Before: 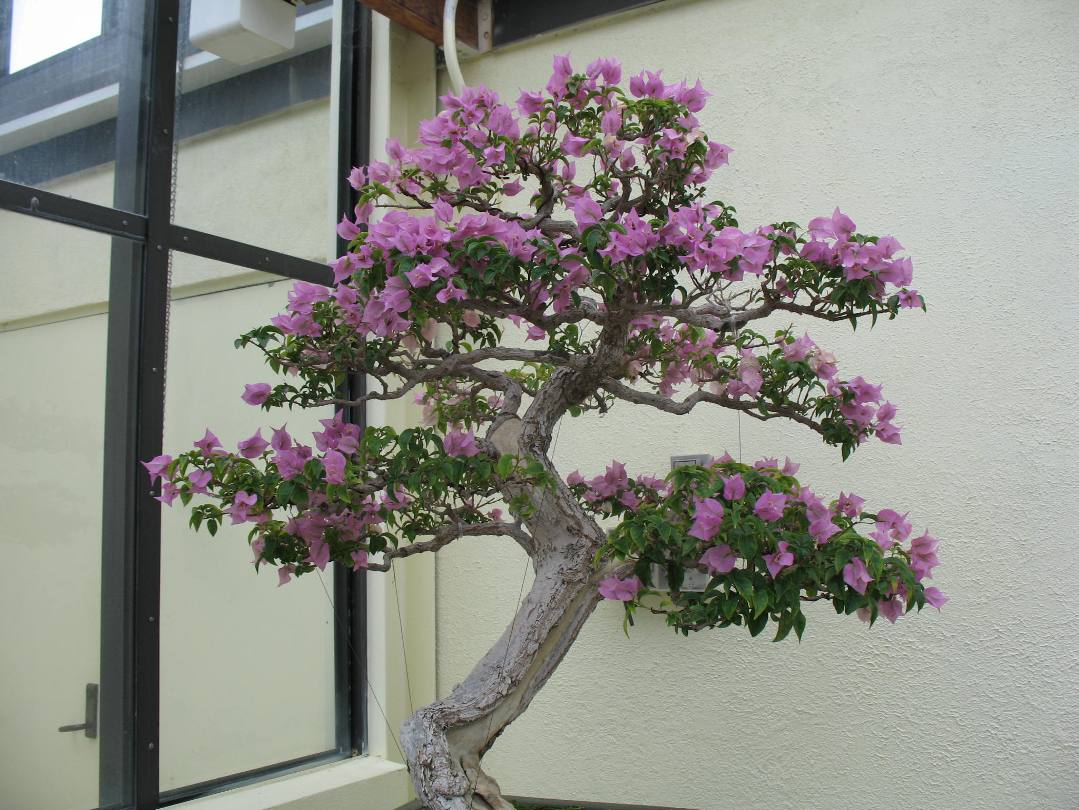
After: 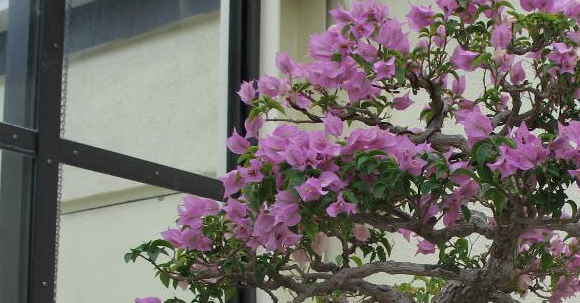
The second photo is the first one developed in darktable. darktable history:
crop: left 10.269%, top 10.741%, right 35.966%, bottom 51.747%
